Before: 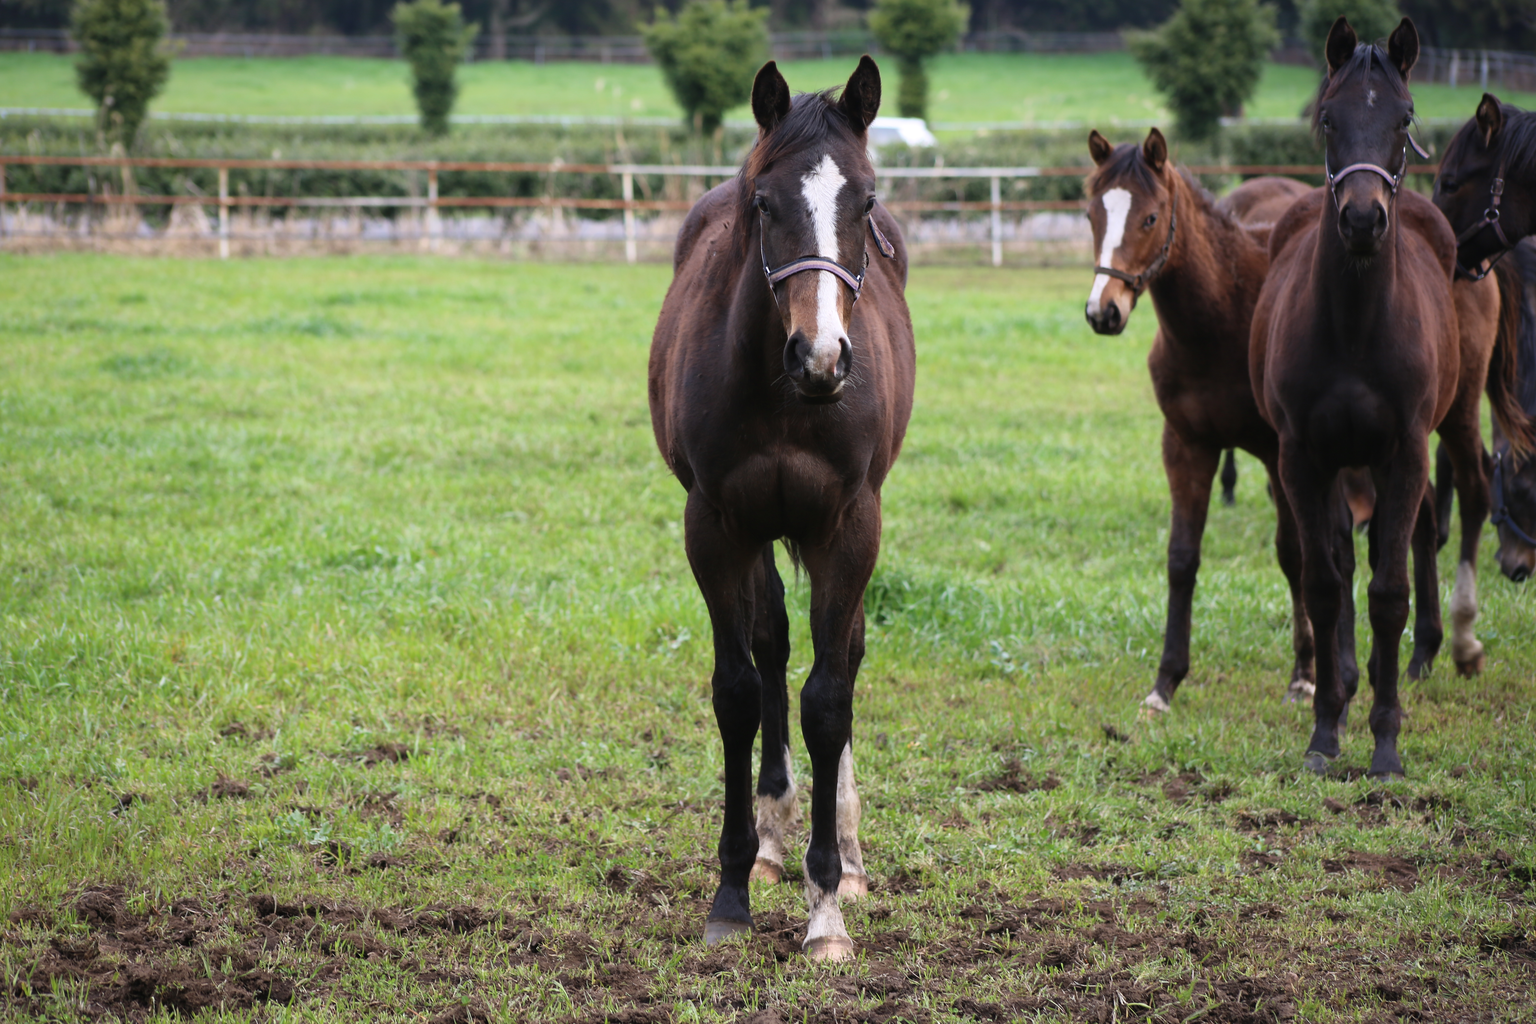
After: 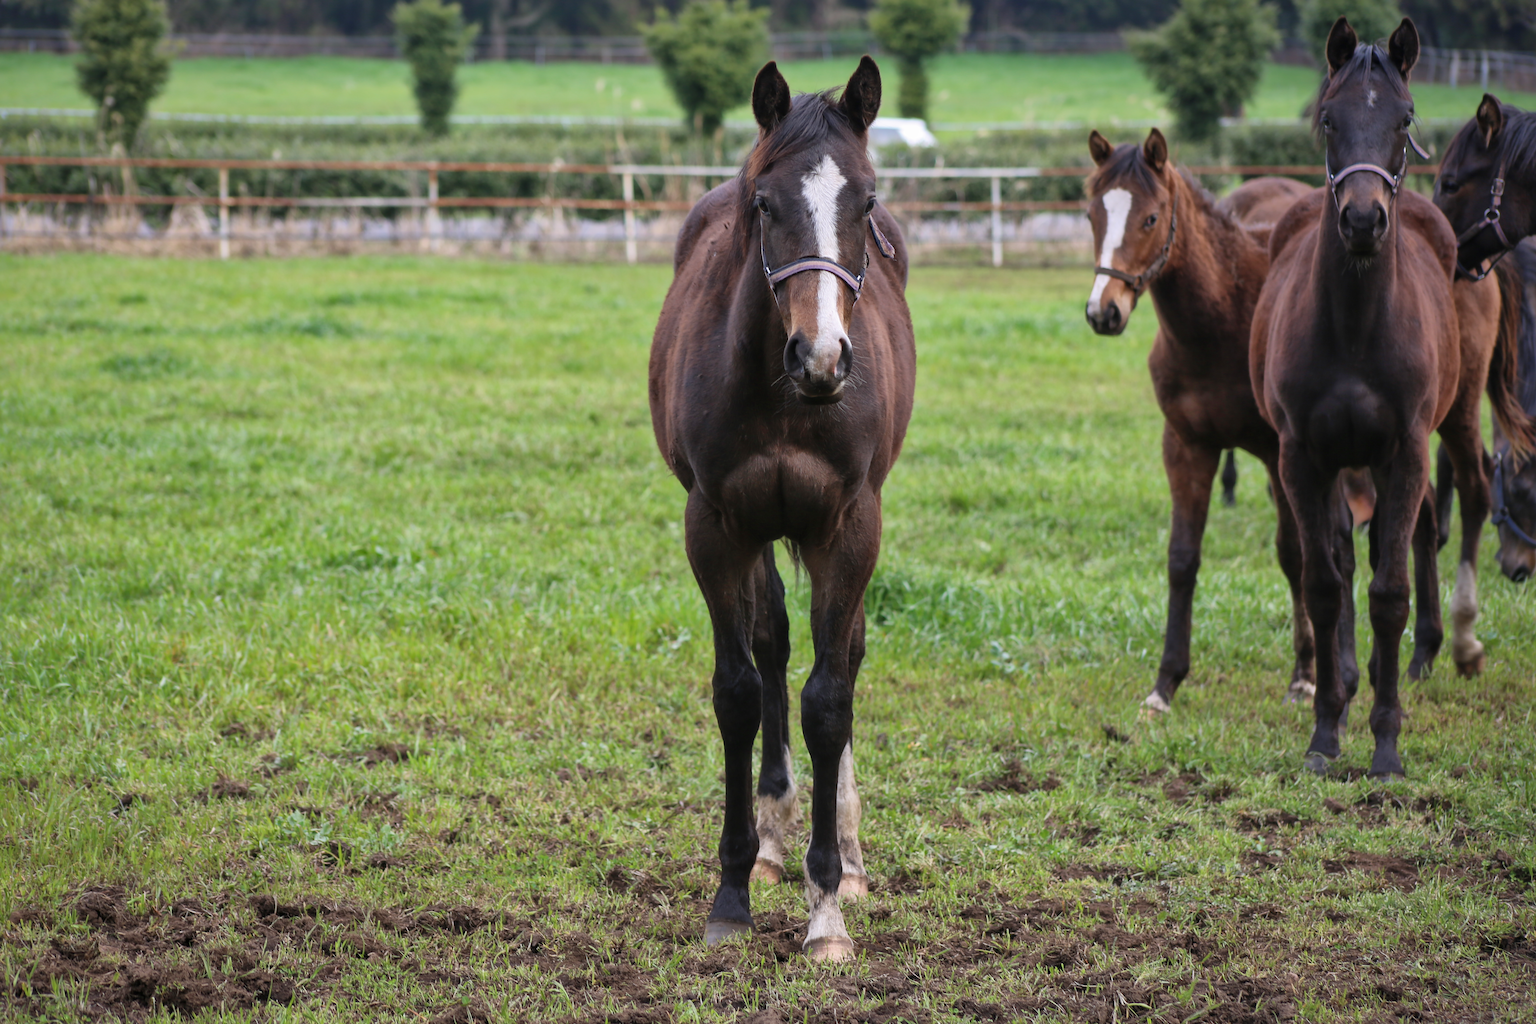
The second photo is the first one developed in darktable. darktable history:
shadows and highlights: on, module defaults
exposure: exposure -0.064 EV, compensate highlight preservation false
local contrast: highlights 100%, shadows 100%, detail 120%, midtone range 0.2
